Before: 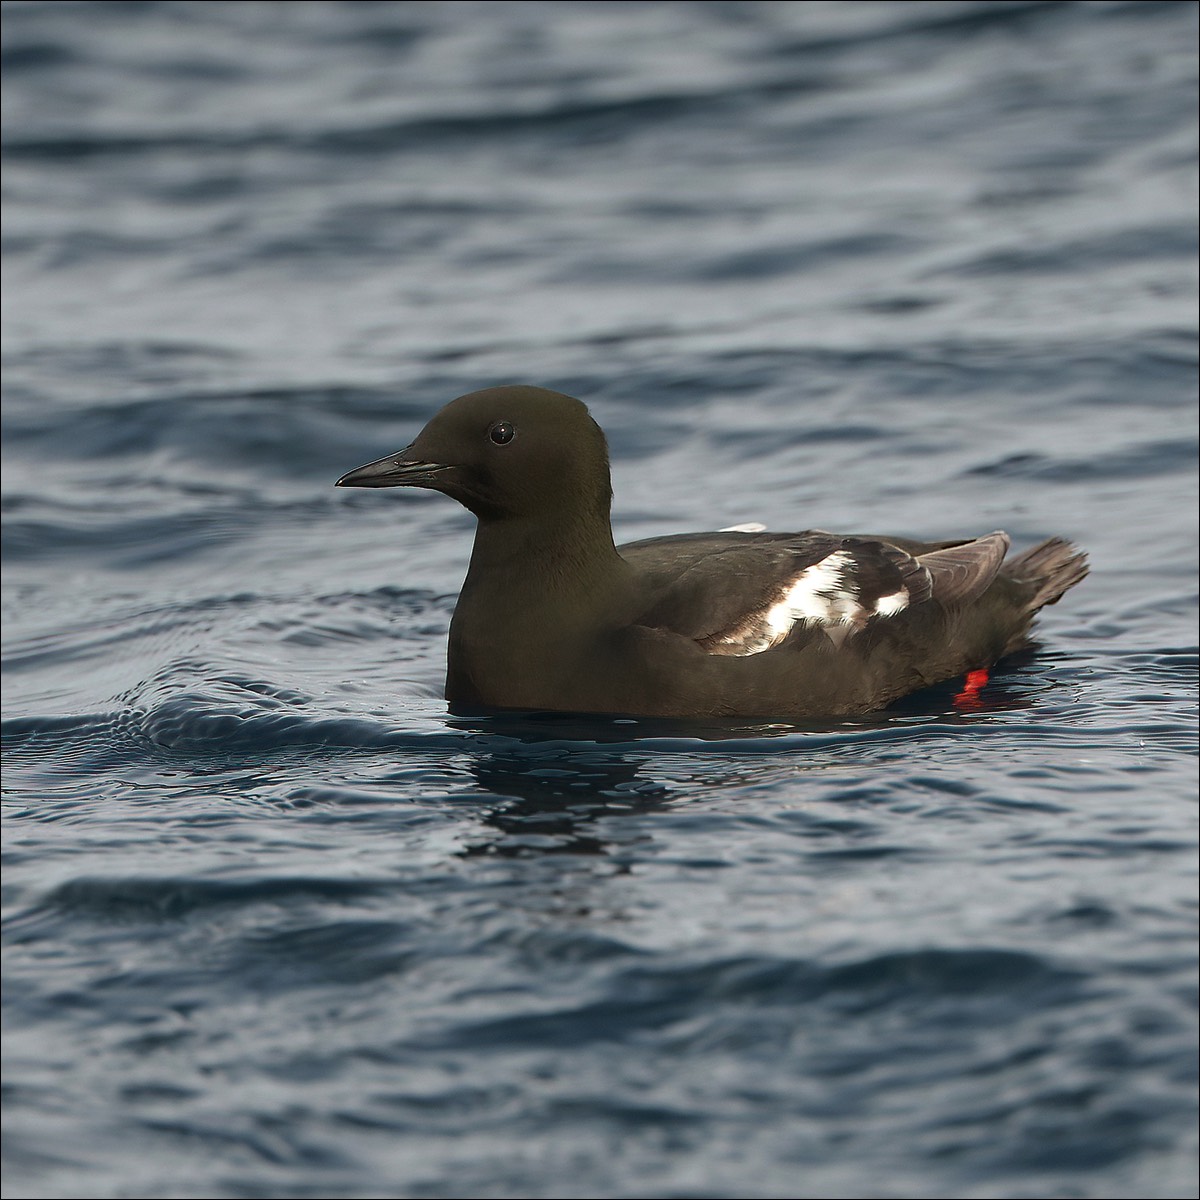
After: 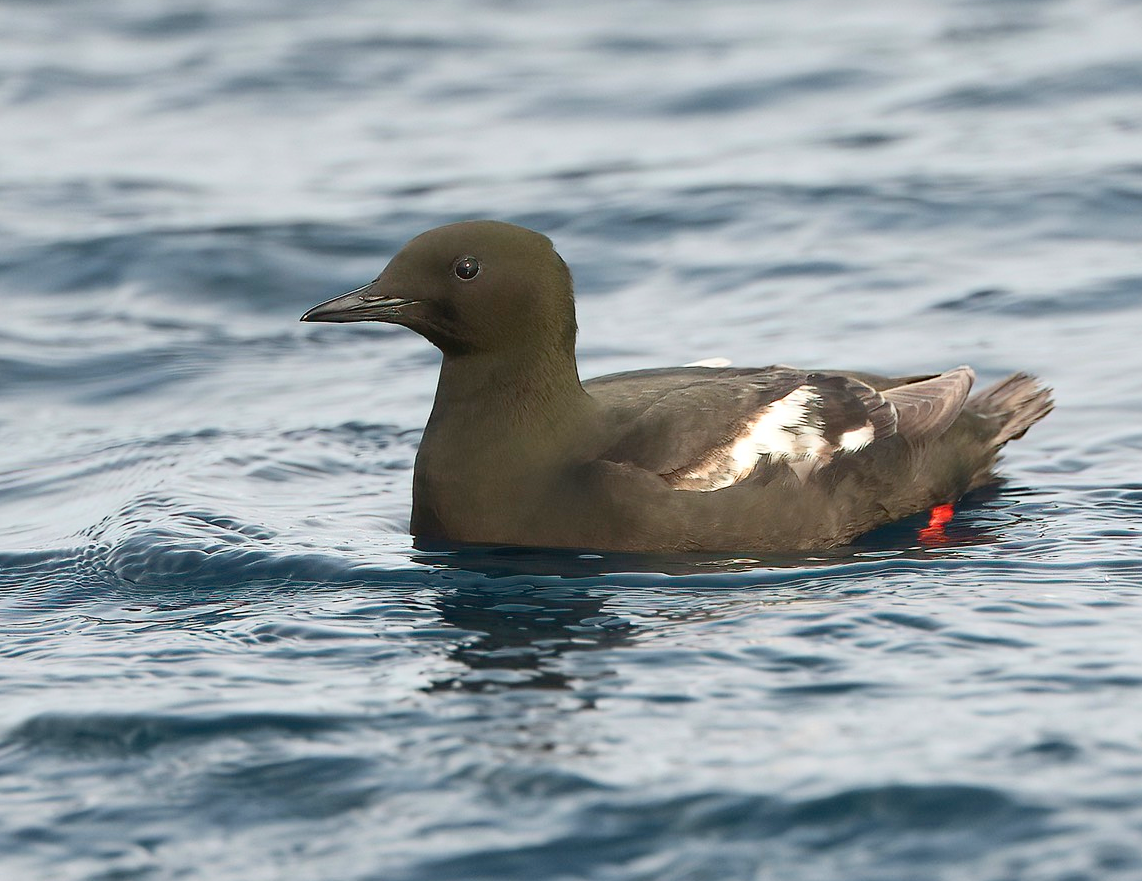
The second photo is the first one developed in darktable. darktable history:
contrast brightness saturation: contrast 0.202, brightness 0.165, saturation 0.223
crop and rotate: left 2.922%, top 13.818%, right 1.892%, bottom 12.706%
